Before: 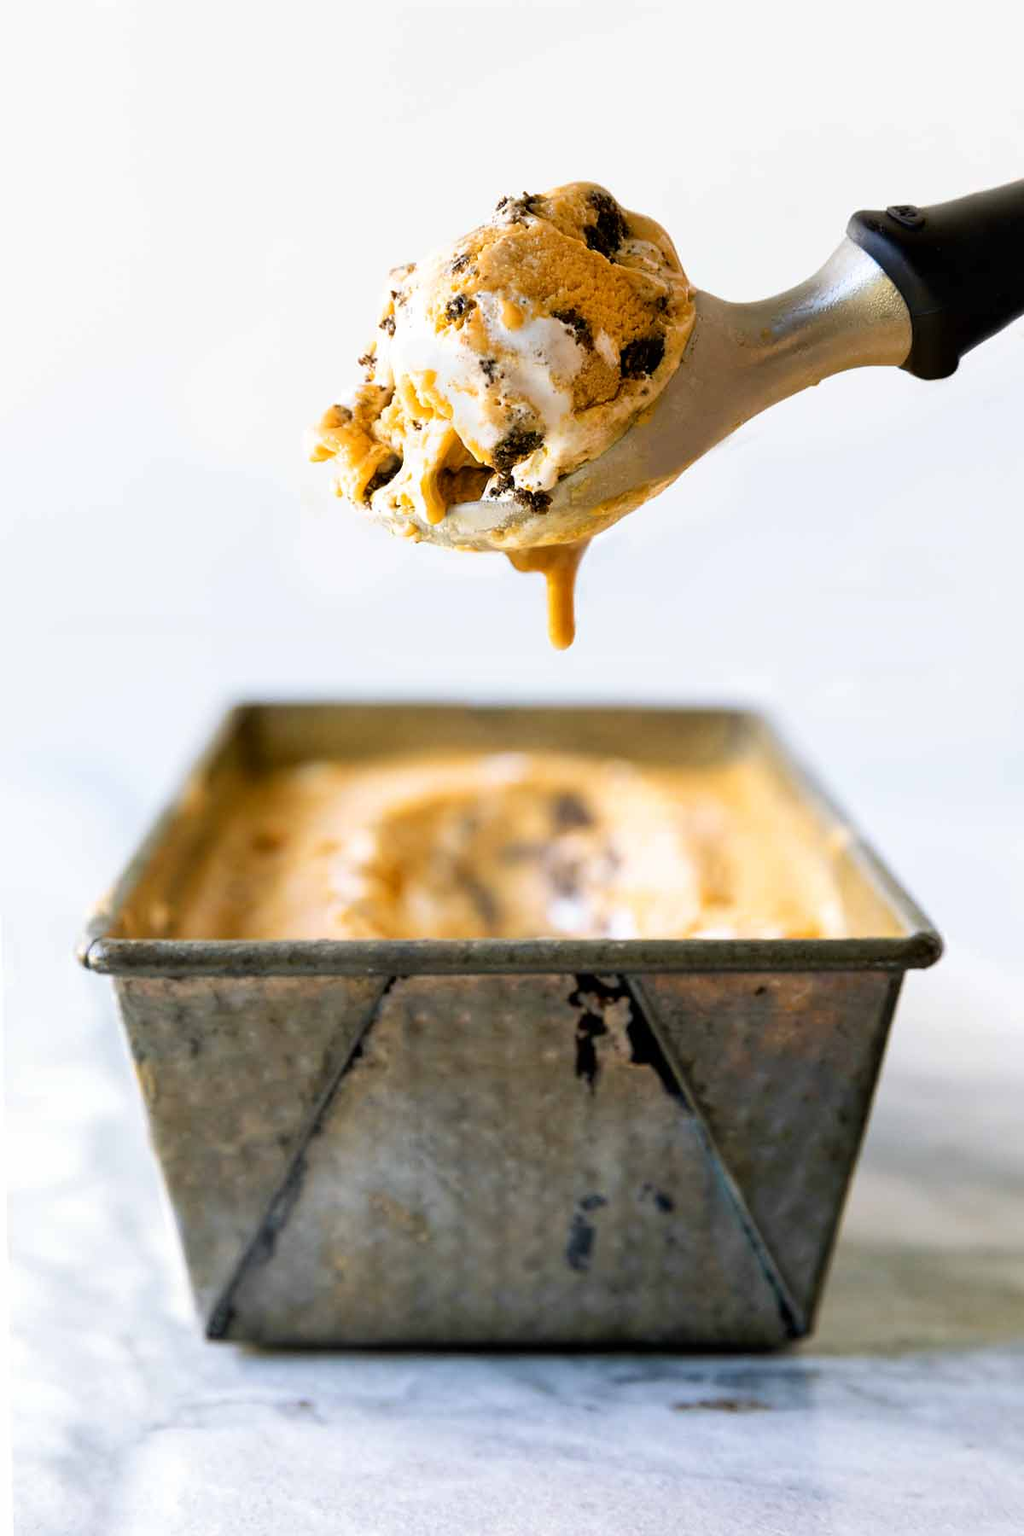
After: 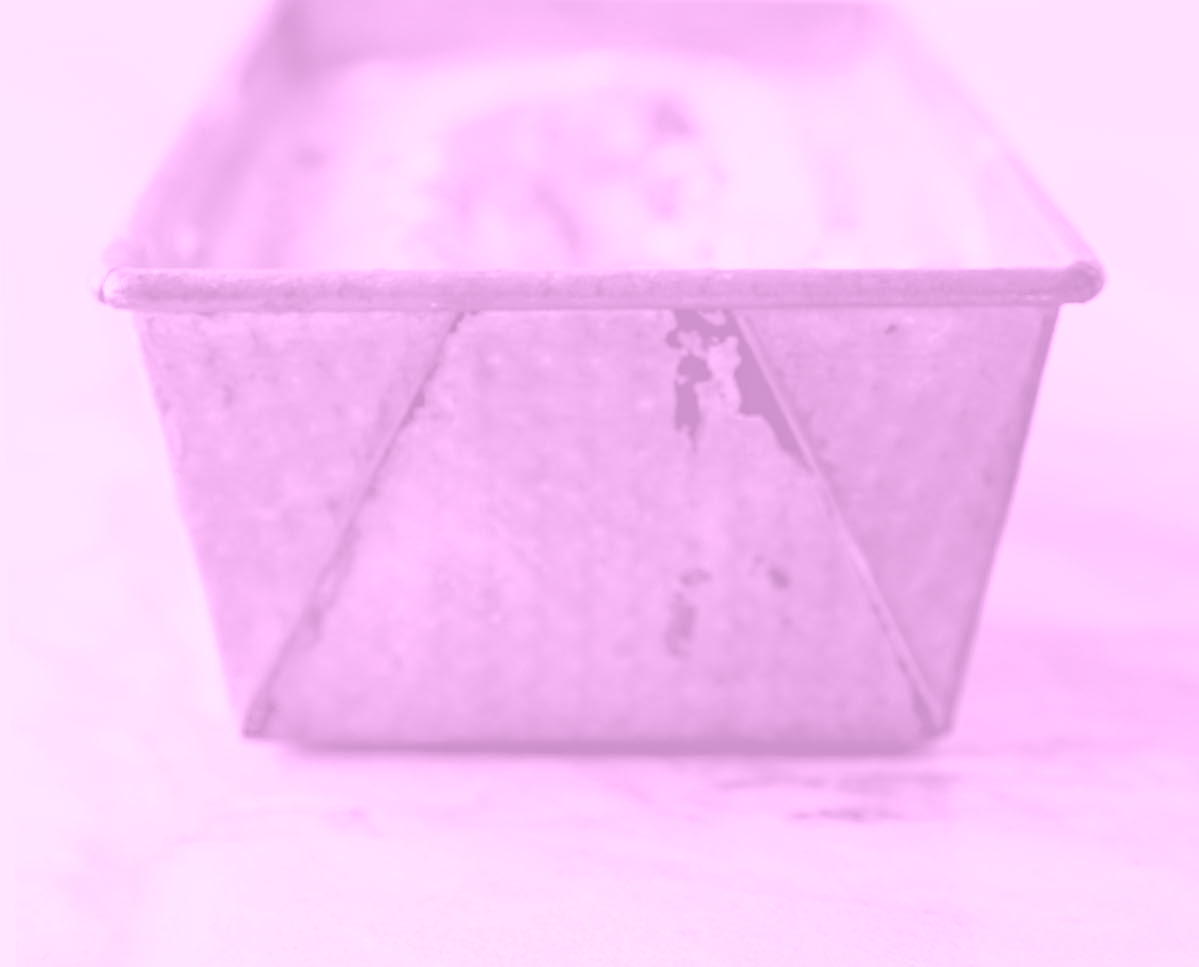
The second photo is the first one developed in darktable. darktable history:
haze removal: compatibility mode true, adaptive false
colorize: hue 331.2°, saturation 75%, source mix 30.28%, lightness 70.52%, version 1
crop and rotate: top 46.237%
